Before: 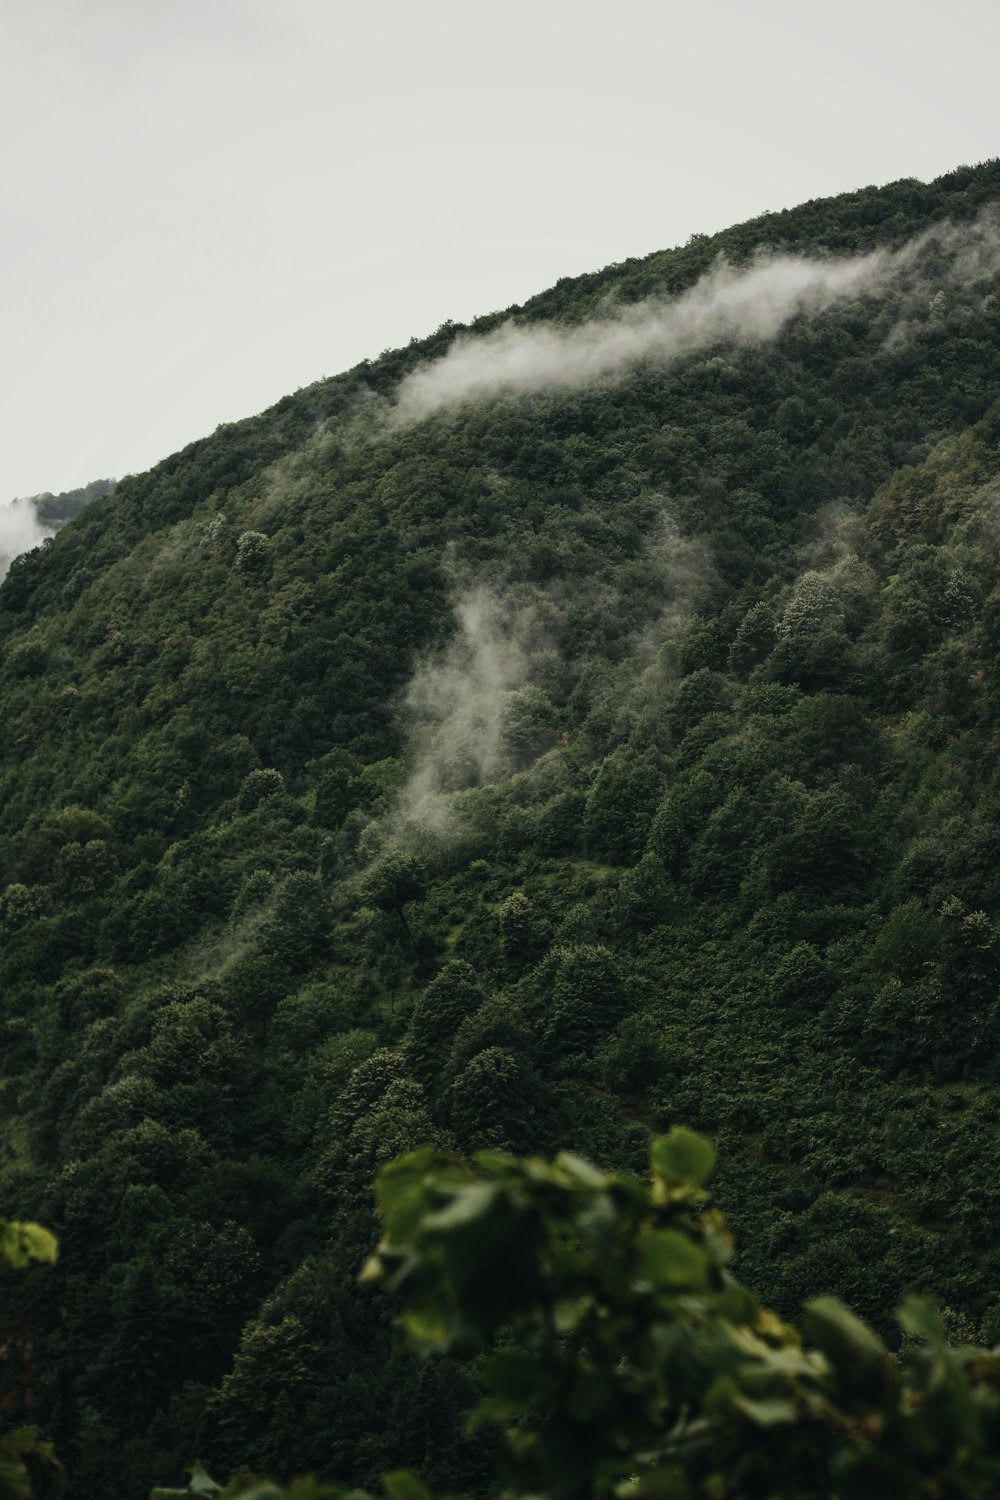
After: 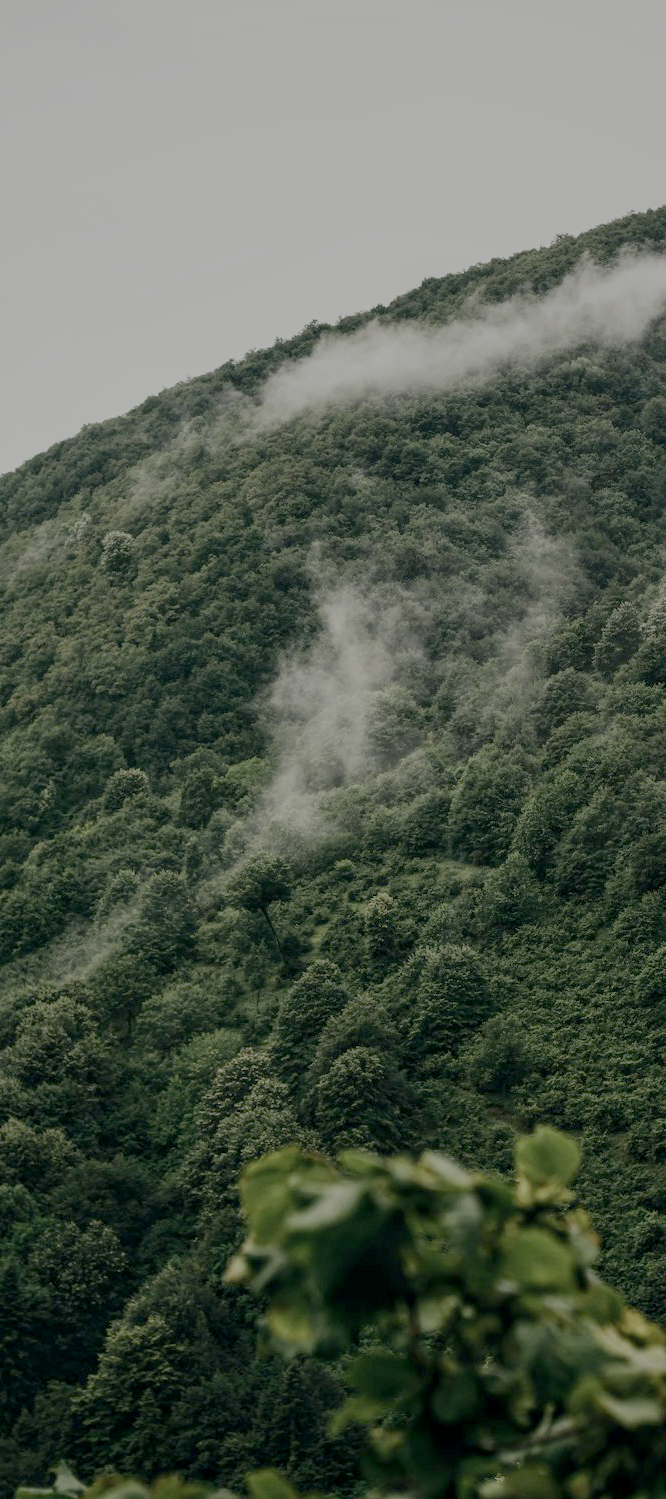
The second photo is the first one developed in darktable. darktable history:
local contrast: on, module defaults
crop and rotate: left 13.537%, right 19.796%
exposure: exposure 0.6 EV, compensate highlight preservation false
filmic rgb: white relative exposure 8 EV, threshold 3 EV, structure ↔ texture 100%, target black luminance 0%, hardness 2.44, latitude 76.53%, contrast 0.562, shadows ↔ highlights balance 0%, preserve chrominance no, color science v4 (2020), iterations of high-quality reconstruction 10, type of noise poissonian, enable highlight reconstruction true
